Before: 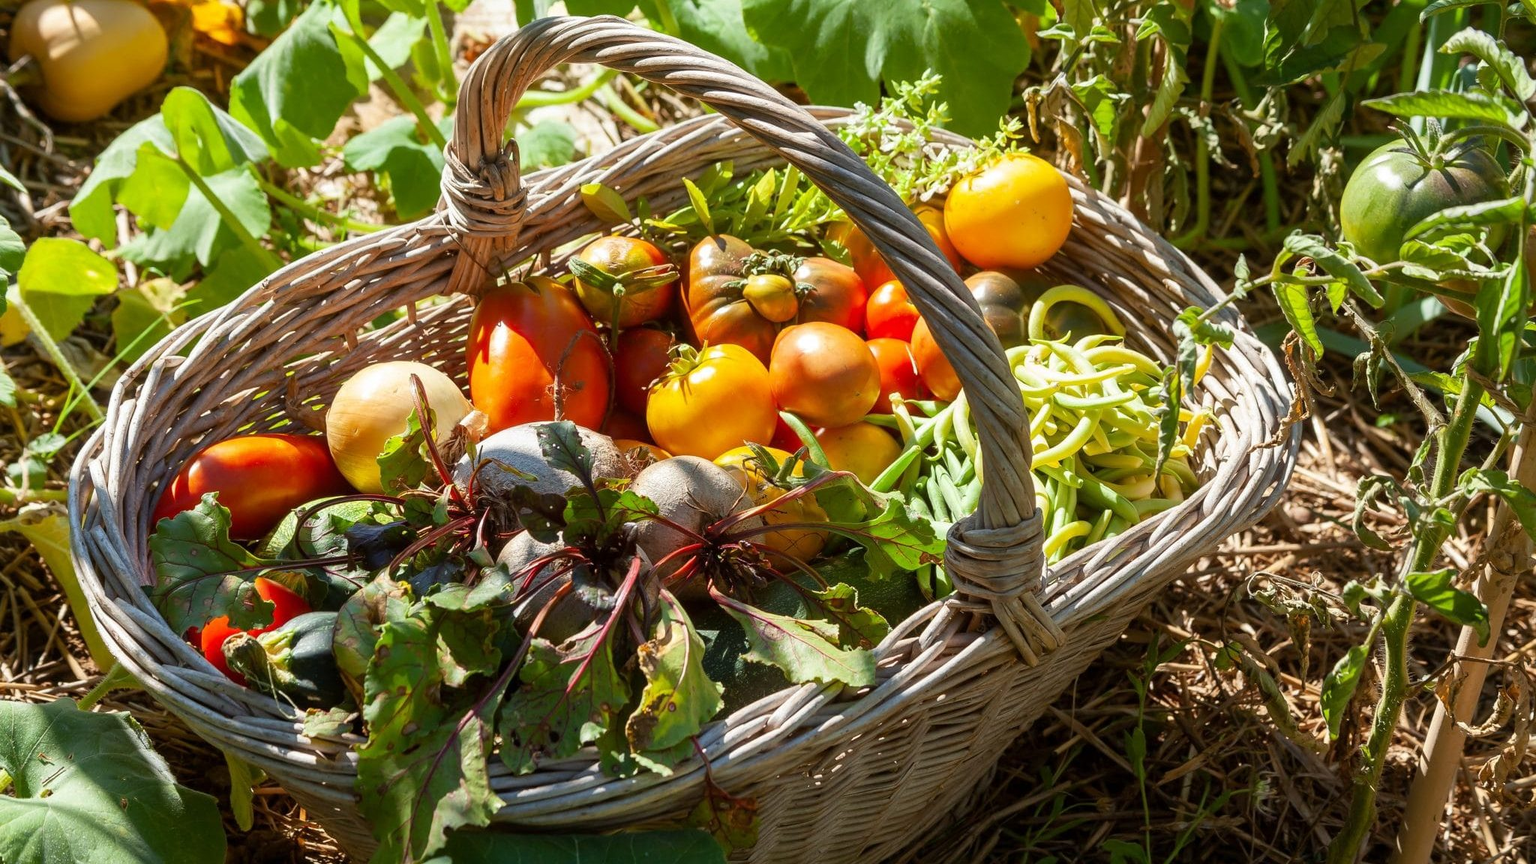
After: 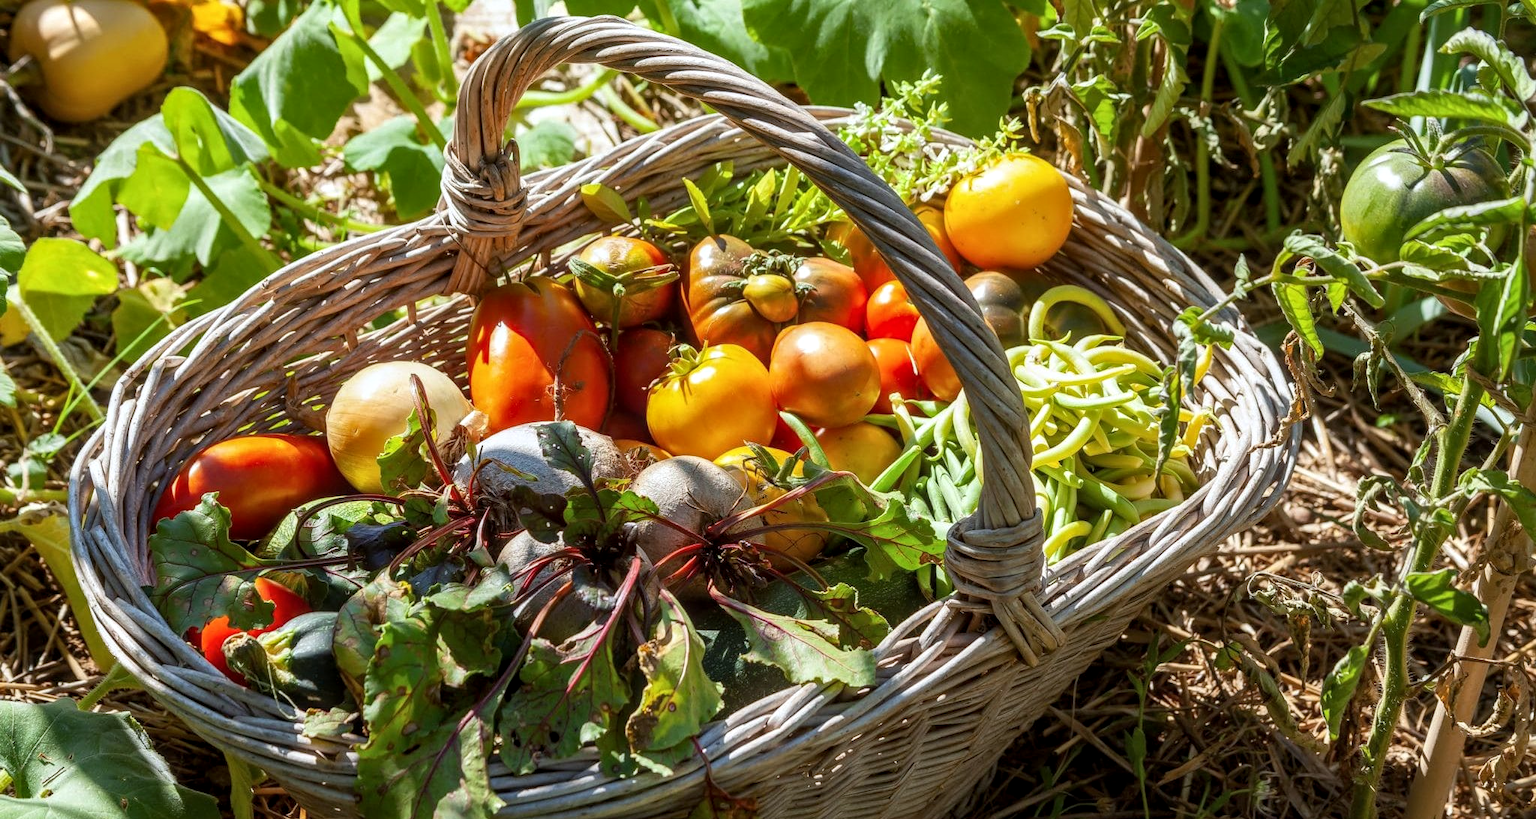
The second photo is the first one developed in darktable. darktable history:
local contrast: on, module defaults
crop and rotate: top 0%, bottom 5.097%
white balance: red 0.98, blue 1.034
